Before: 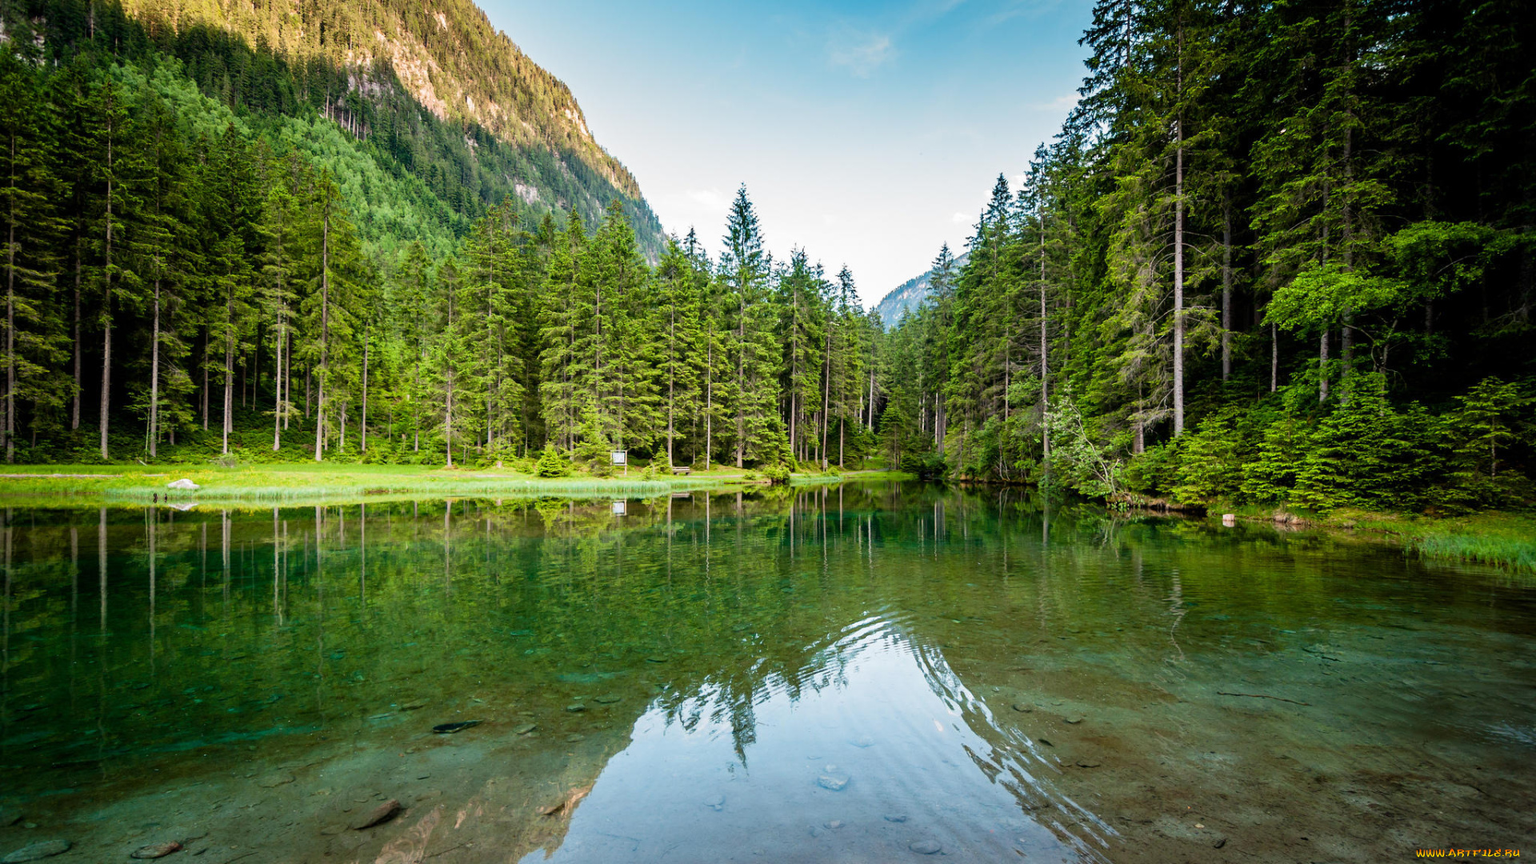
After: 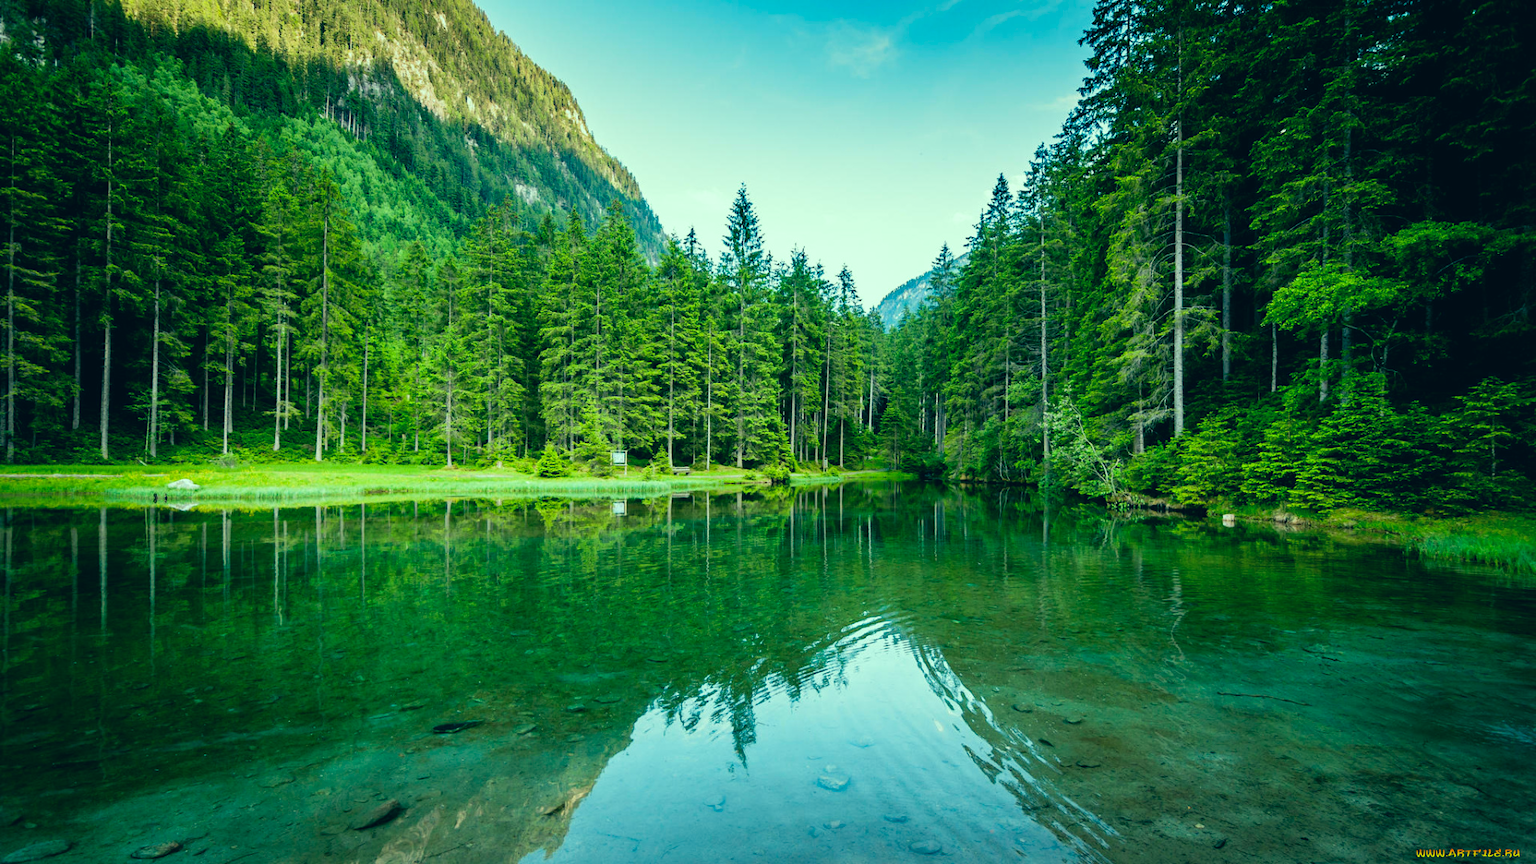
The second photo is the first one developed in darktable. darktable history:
color correction: highlights a* -19.99, highlights b* 9.8, shadows a* -20.62, shadows b* -11.48
